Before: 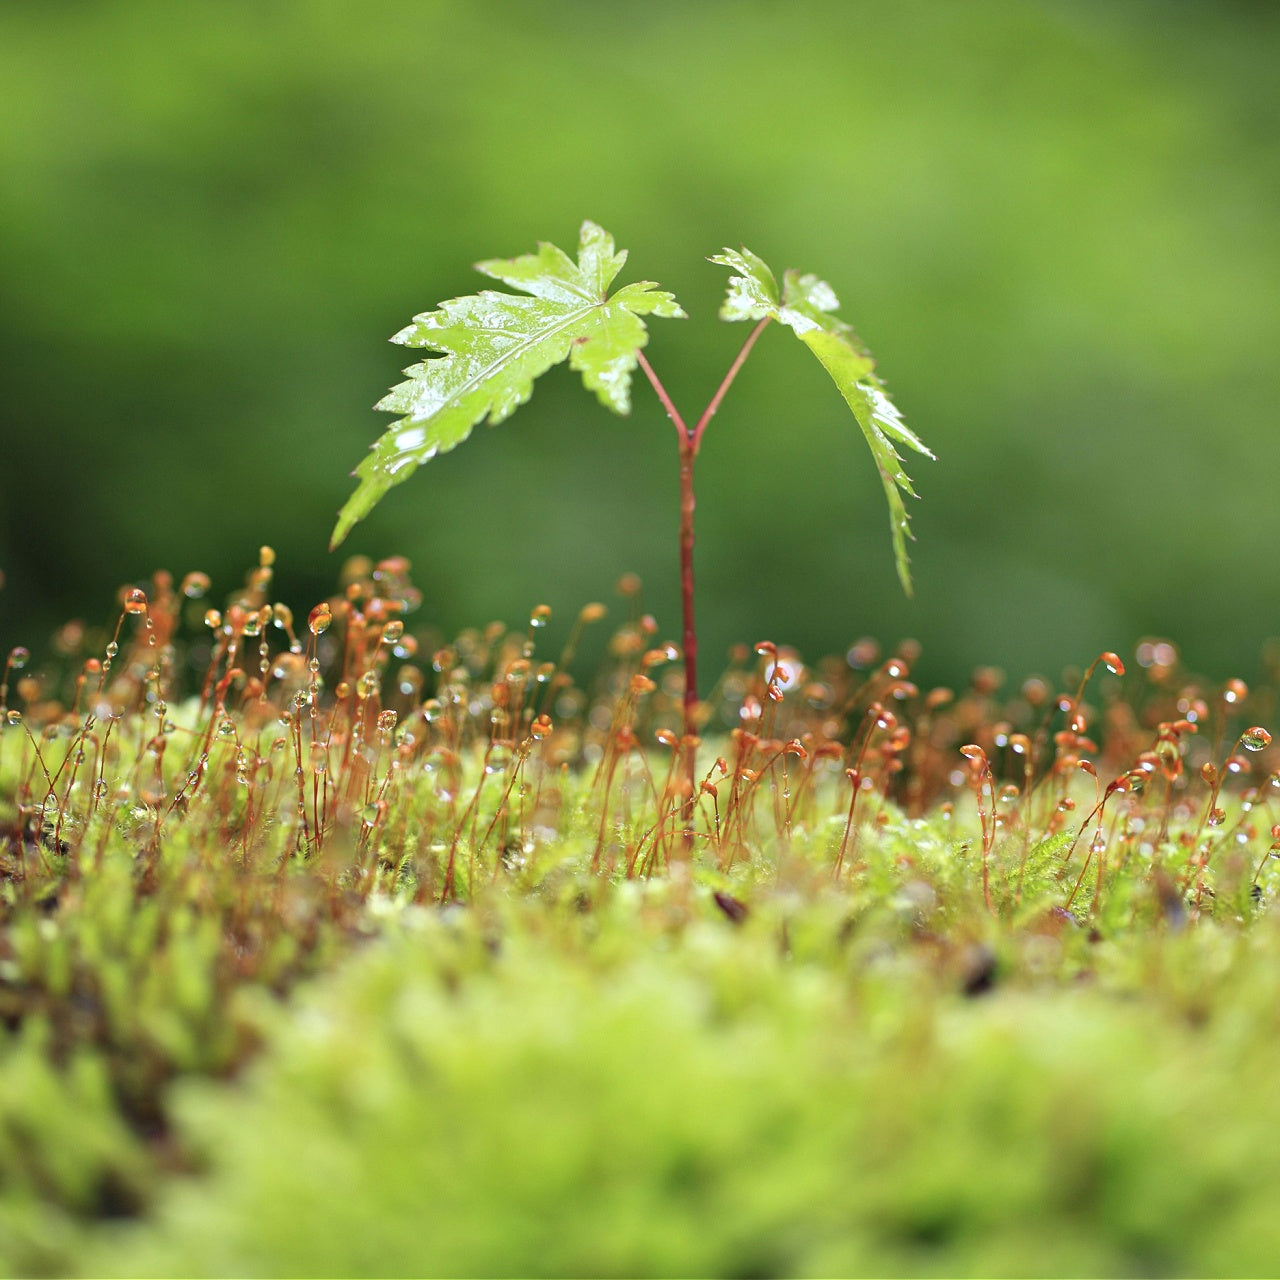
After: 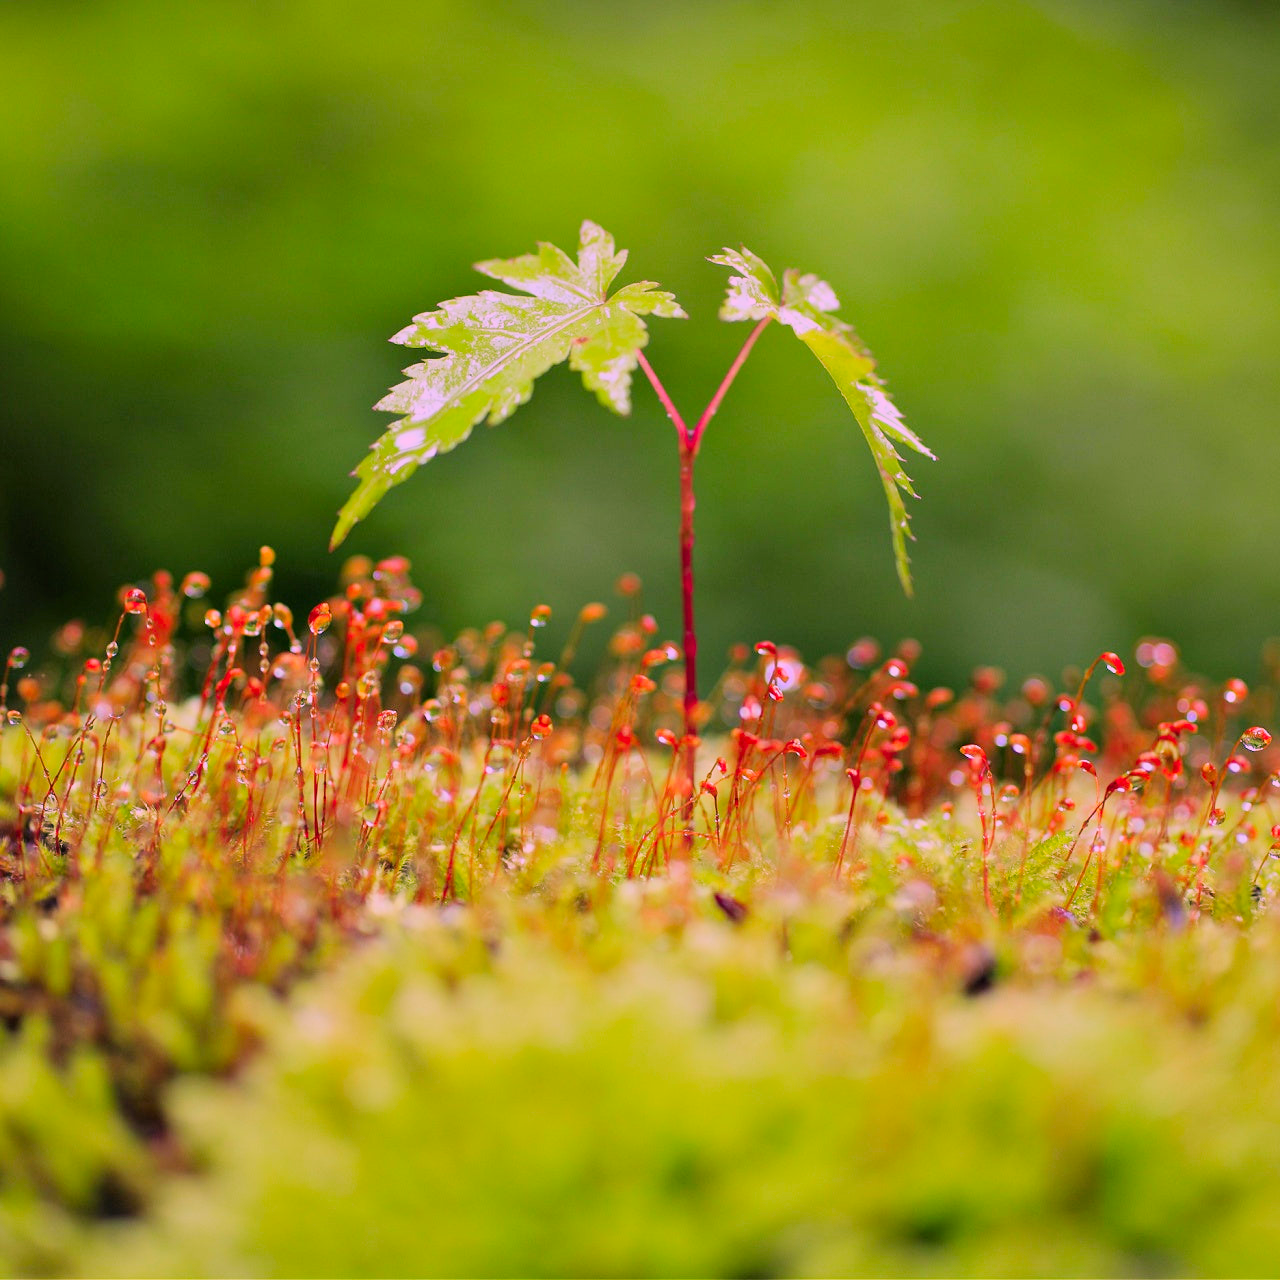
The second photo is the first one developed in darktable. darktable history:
color correction: highlights a* 19.5, highlights b* -11.53, saturation 1.69
filmic rgb: black relative exposure -7.65 EV, white relative exposure 4.56 EV, hardness 3.61, contrast 1.05
haze removal: strength -0.05
